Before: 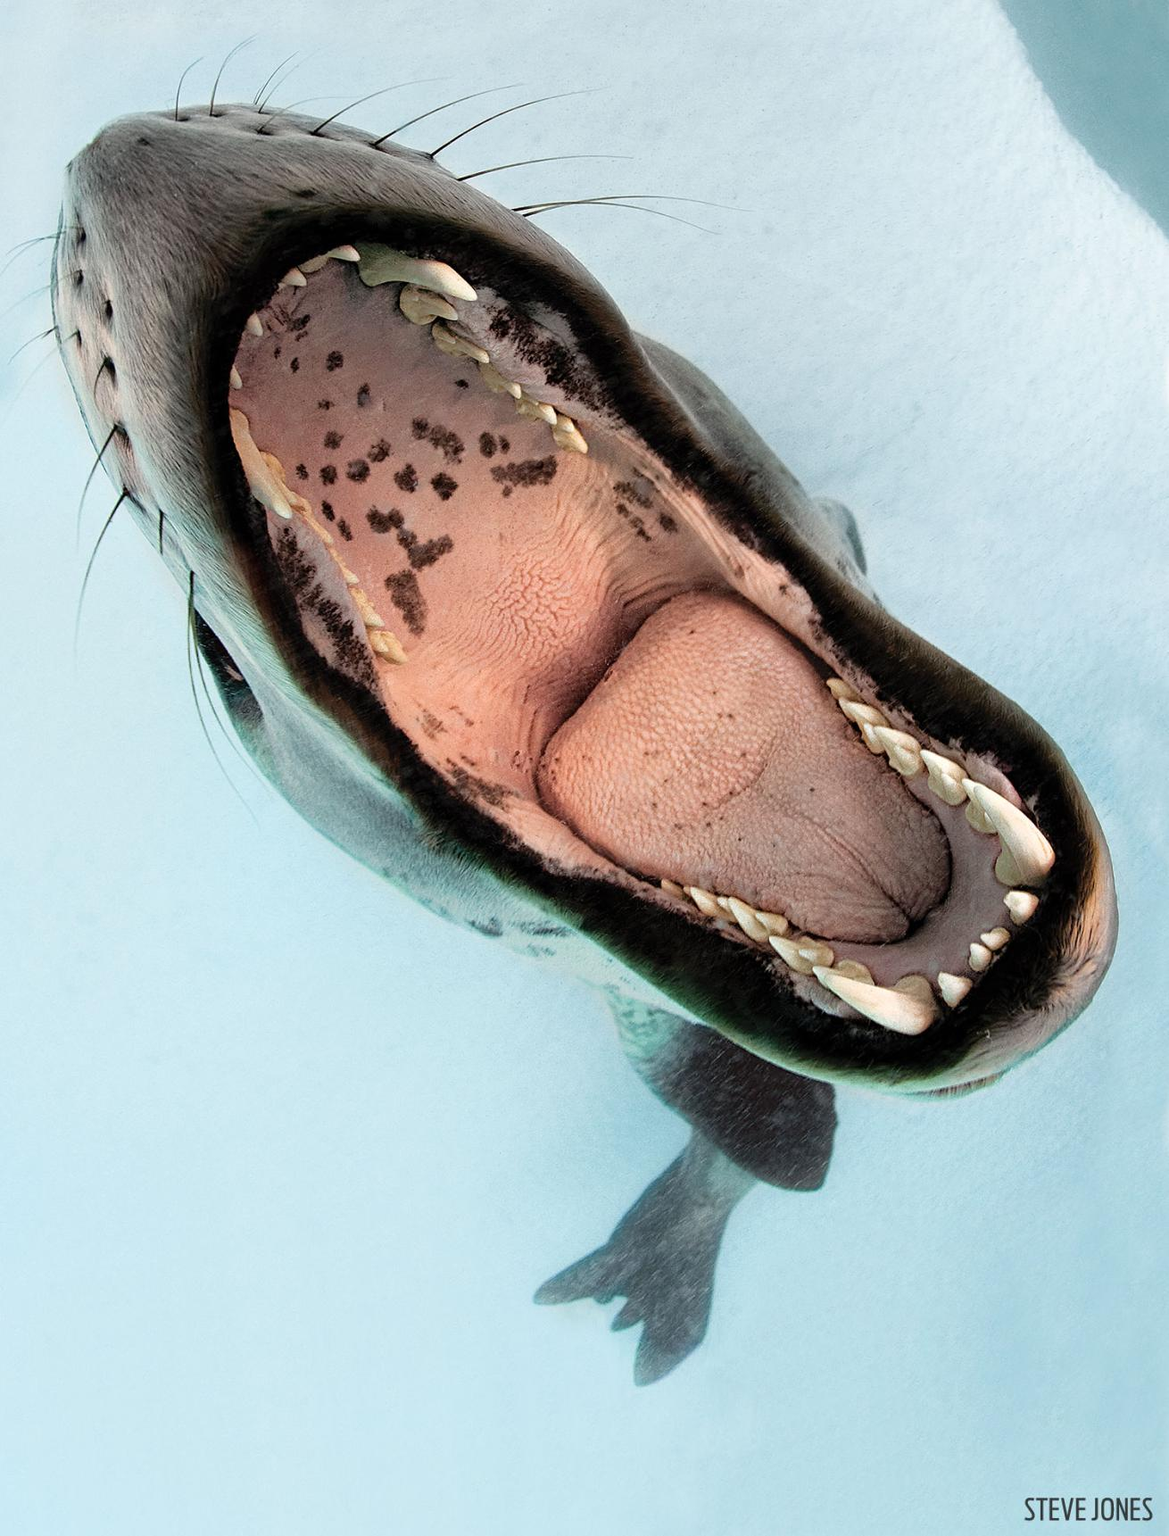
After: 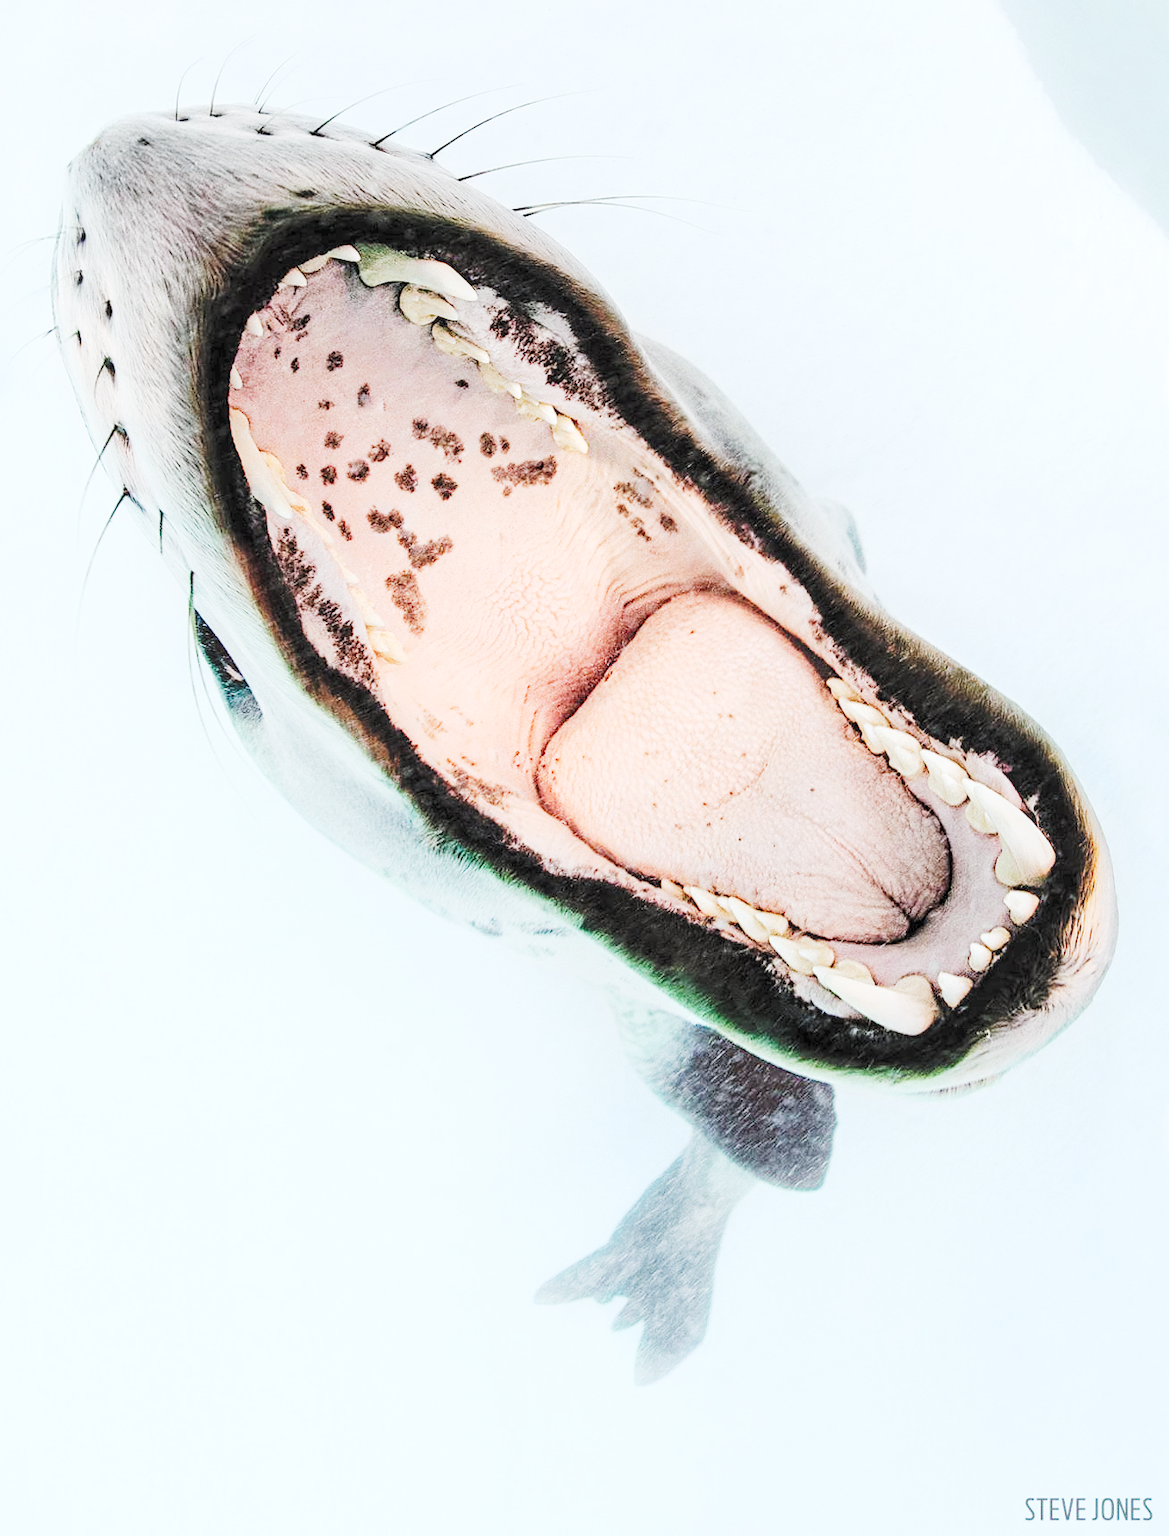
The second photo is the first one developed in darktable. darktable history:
white balance: red 0.974, blue 1.044
tone curve: curves: ch0 [(0, 0) (0.003, 0.004) (0.011, 0.015) (0.025, 0.034) (0.044, 0.061) (0.069, 0.095) (0.1, 0.137) (0.136, 0.187) (0.177, 0.244) (0.224, 0.308) (0.277, 0.415) (0.335, 0.532) (0.399, 0.642) (0.468, 0.747) (0.543, 0.829) (0.623, 0.886) (0.709, 0.924) (0.801, 0.951) (0.898, 0.975) (1, 1)], preserve colors none
local contrast: on, module defaults
contrast brightness saturation: contrast 0.1, brightness 0.3, saturation 0.14
